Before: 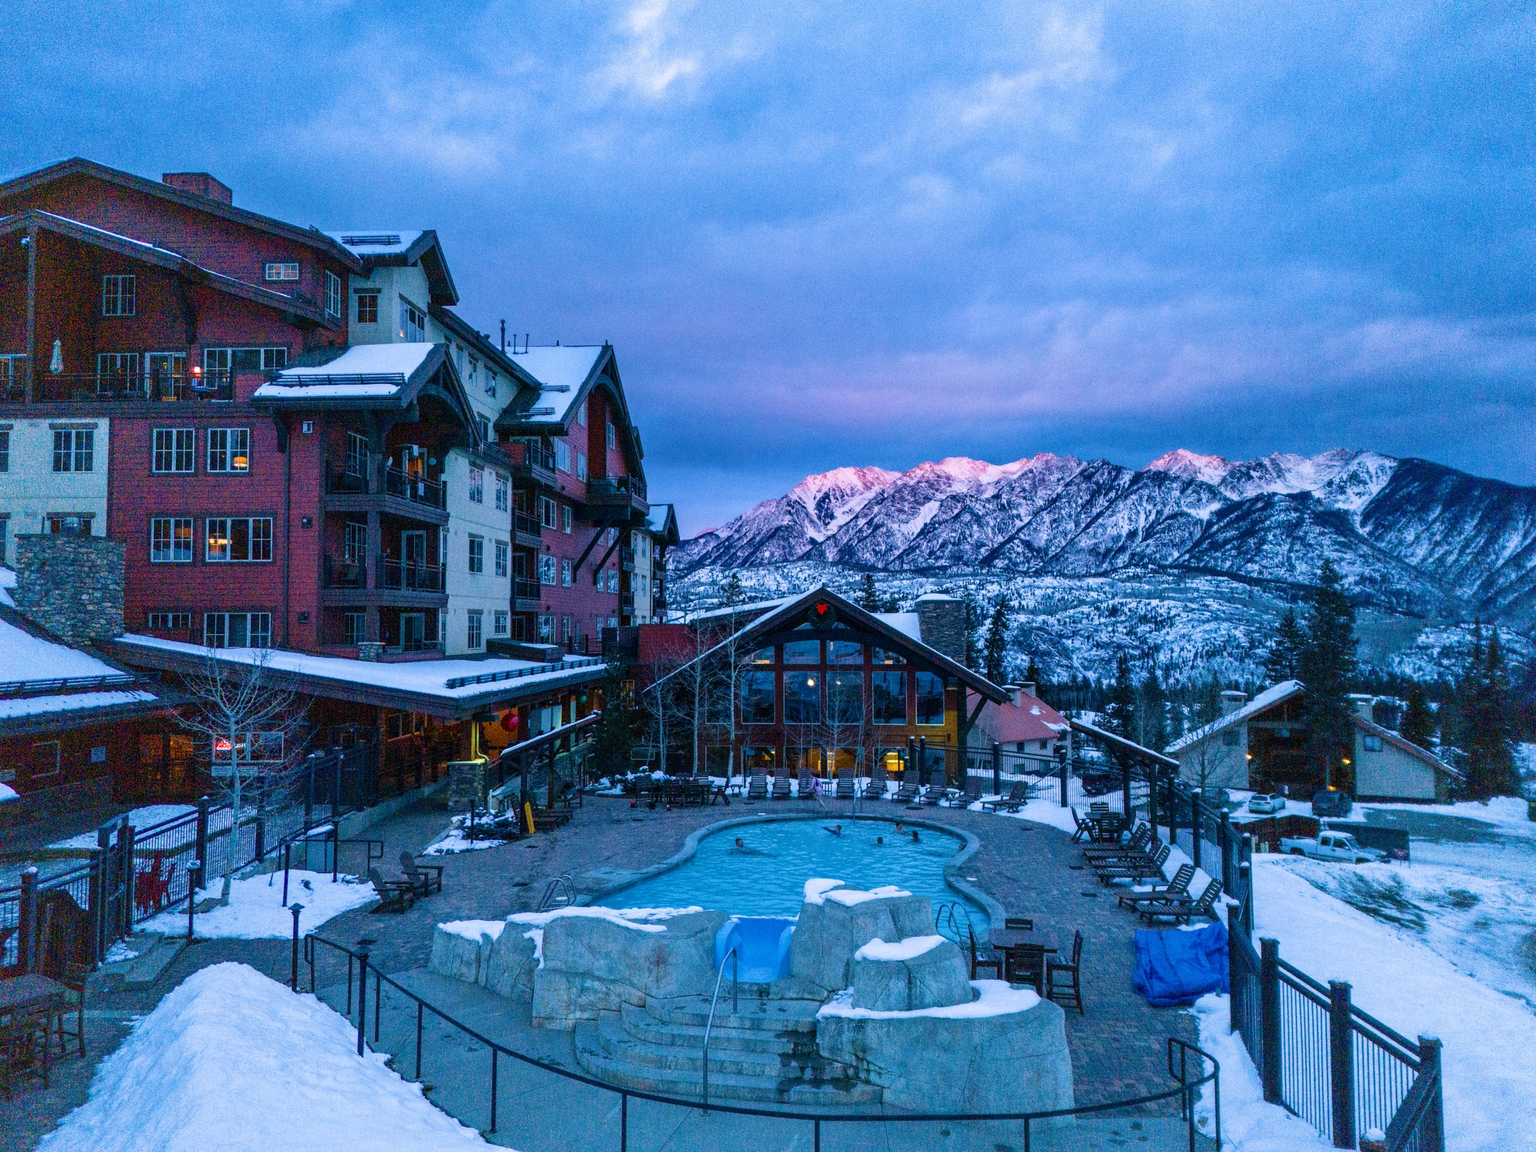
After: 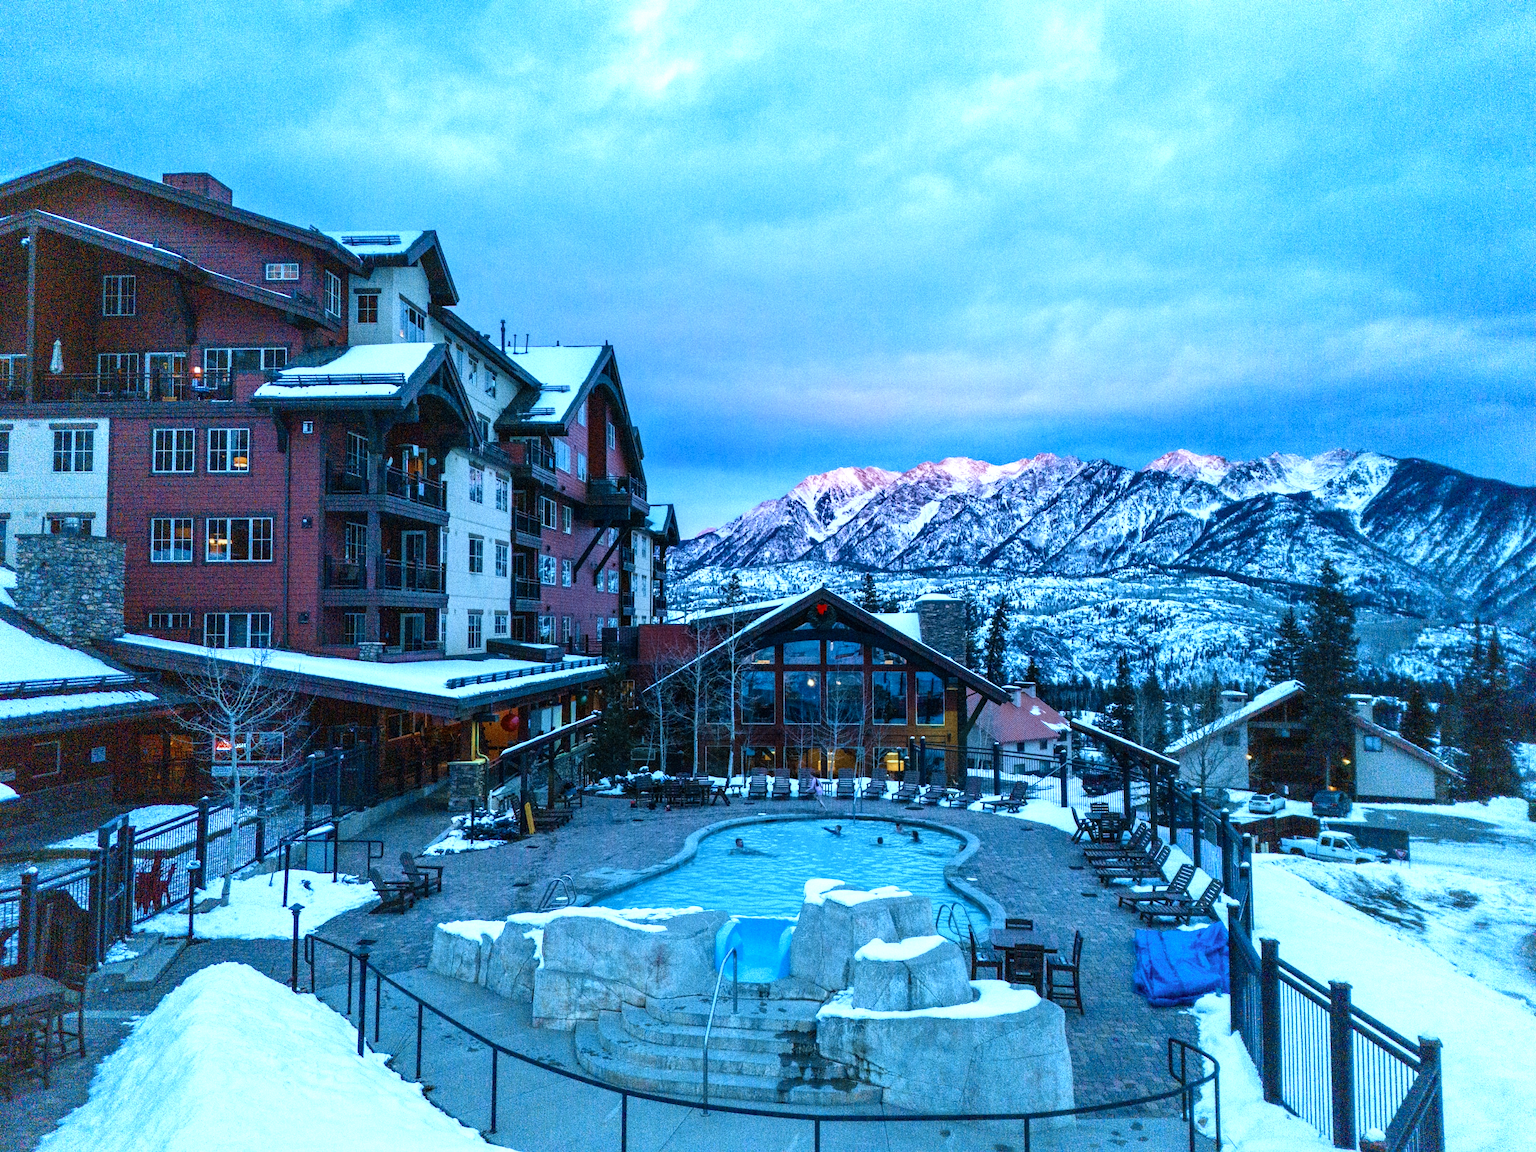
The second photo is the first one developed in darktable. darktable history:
color correction: highlights a* -10.35, highlights b* -10.14
color zones: curves: ch0 [(0, 0.5) (0.125, 0.4) (0.25, 0.5) (0.375, 0.4) (0.5, 0.4) (0.625, 0.6) (0.75, 0.6) (0.875, 0.5)]; ch1 [(0, 0.4) (0.125, 0.5) (0.25, 0.4) (0.375, 0.4) (0.5, 0.4) (0.625, 0.4) (0.75, 0.5) (0.875, 0.4)]; ch2 [(0, 0.6) (0.125, 0.5) (0.25, 0.5) (0.375, 0.6) (0.5, 0.6) (0.625, 0.5) (0.75, 0.5) (0.875, 0.5)]
exposure: exposure 0.21 EV, compensate highlight preservation false
levels: levels [0, 0.492, 0.984]
